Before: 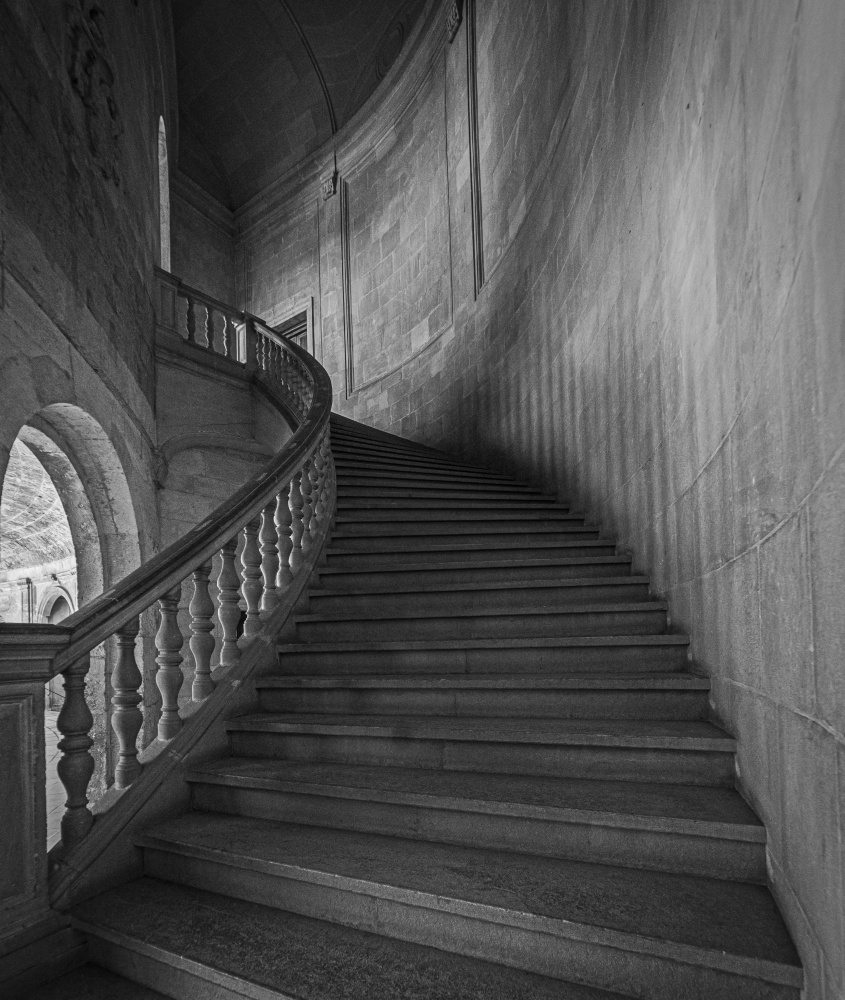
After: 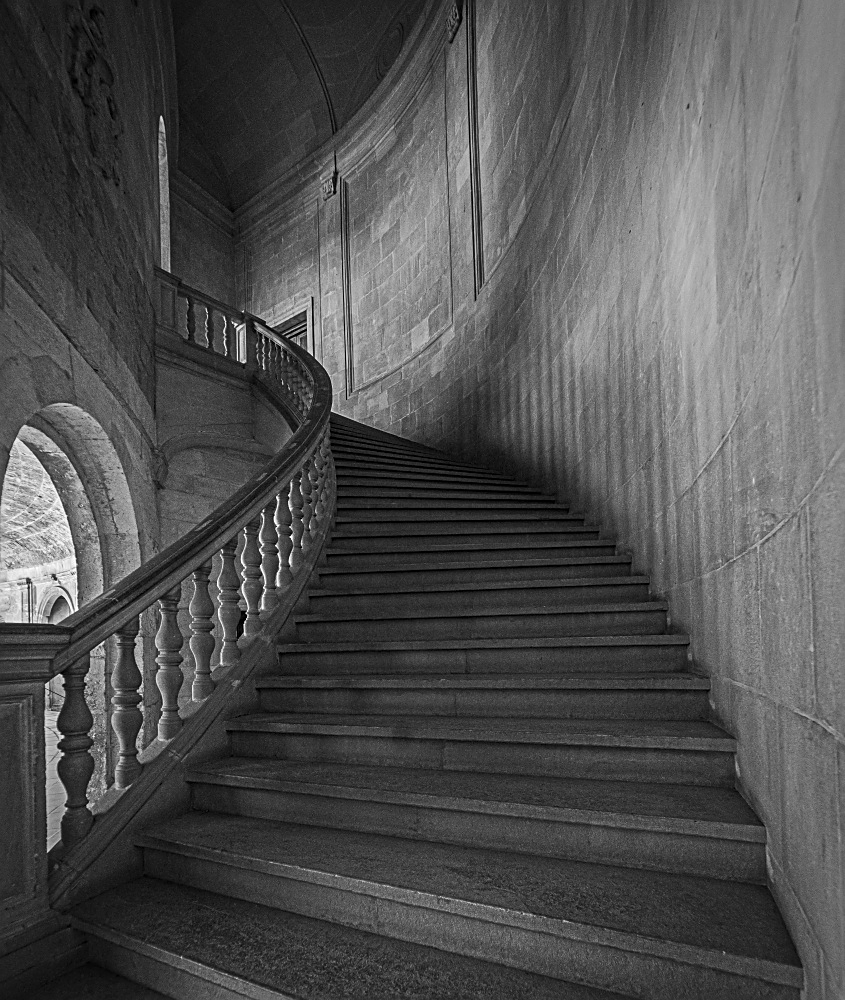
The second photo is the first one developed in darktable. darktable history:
sharpen: amount 0.592
